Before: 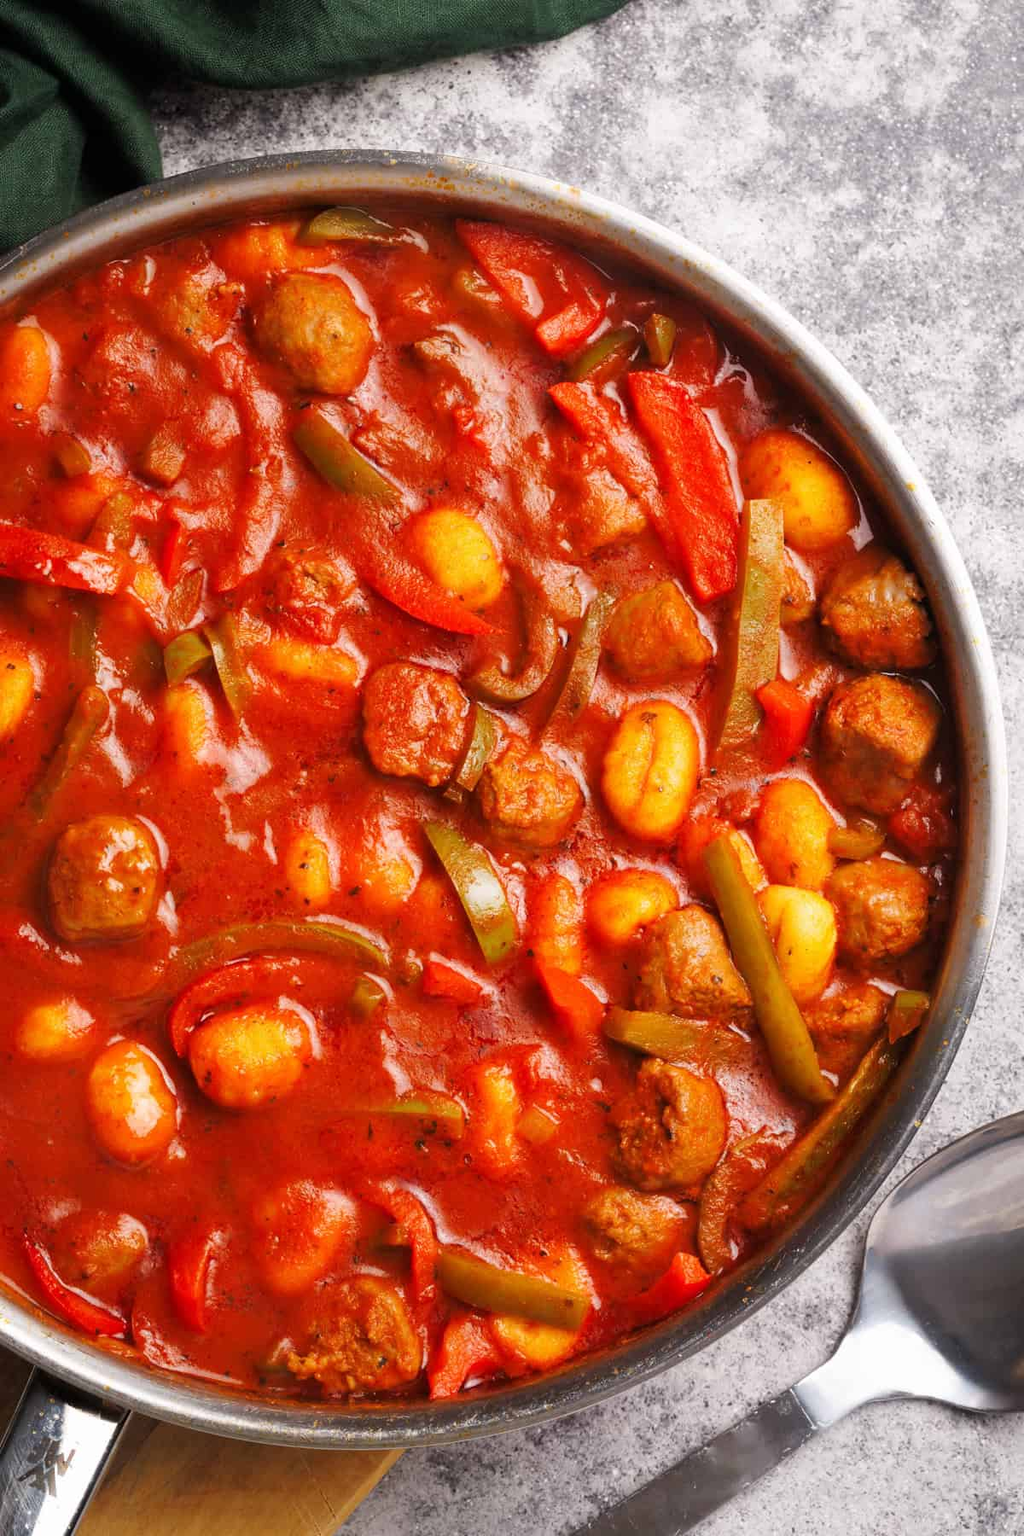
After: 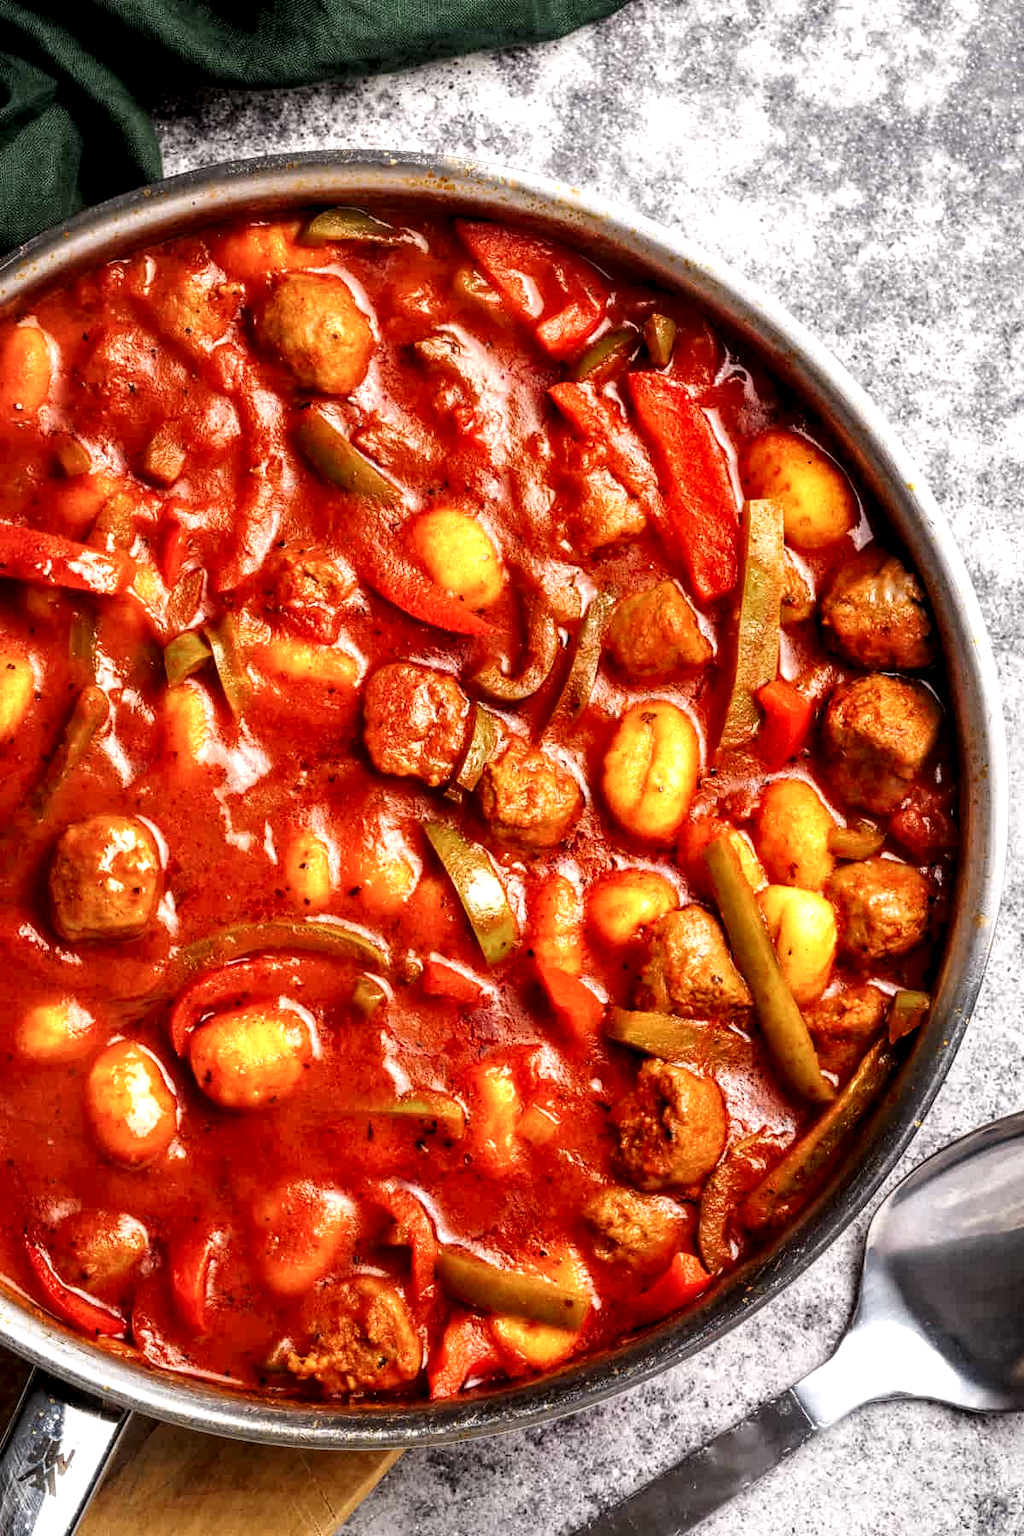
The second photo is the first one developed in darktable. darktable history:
exposure: exposure 0.127 EV, compensate highlight preservation false
local contrast: highlights 19%, detail 186%
